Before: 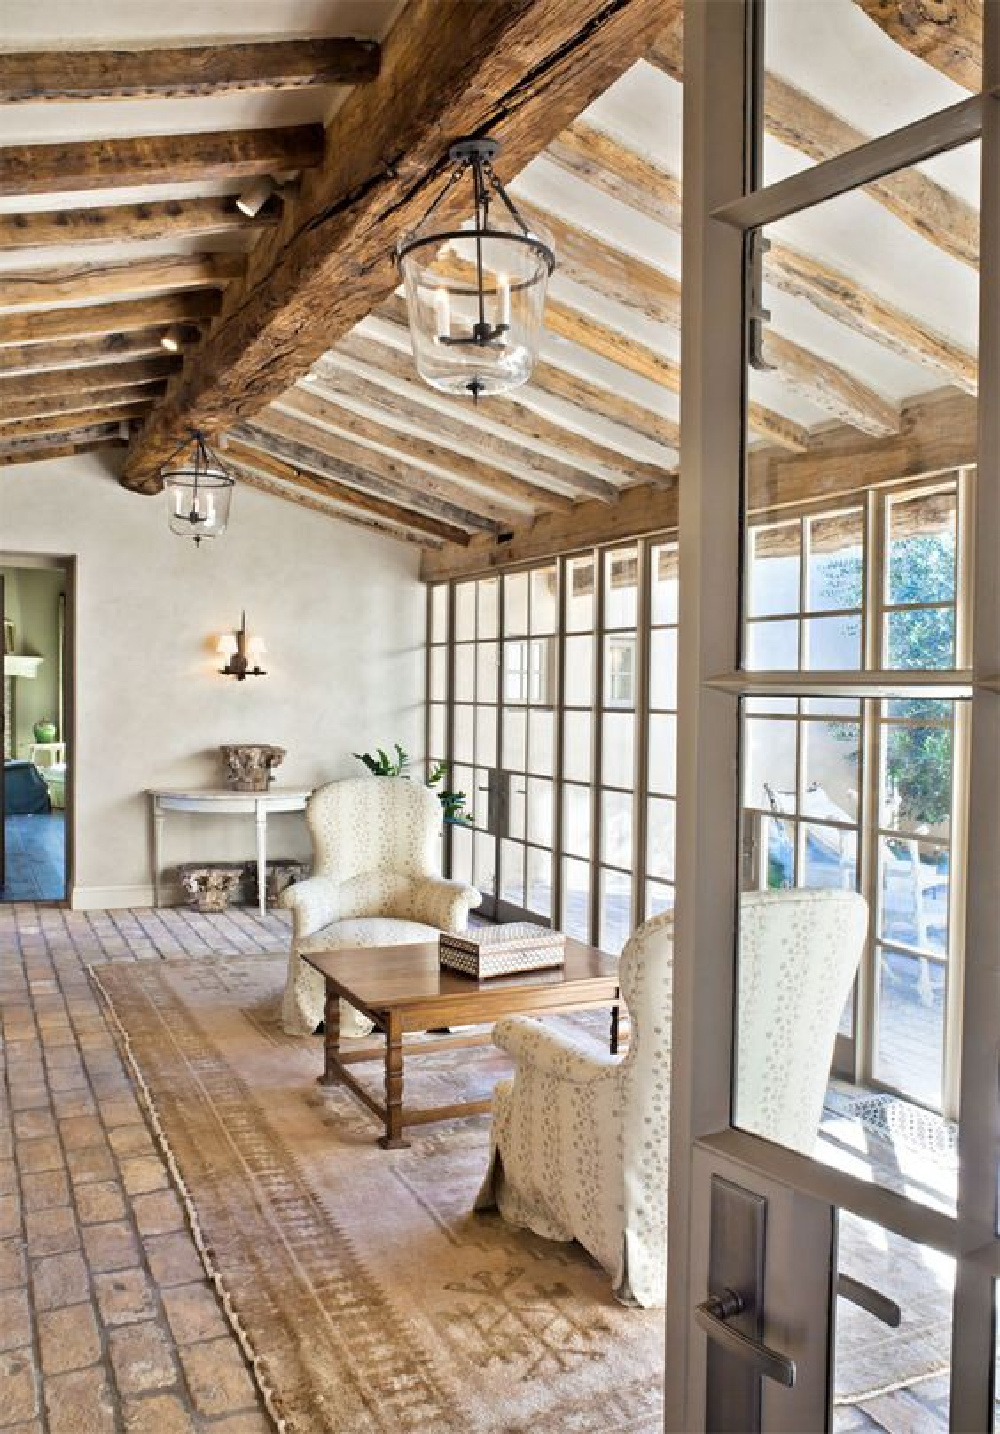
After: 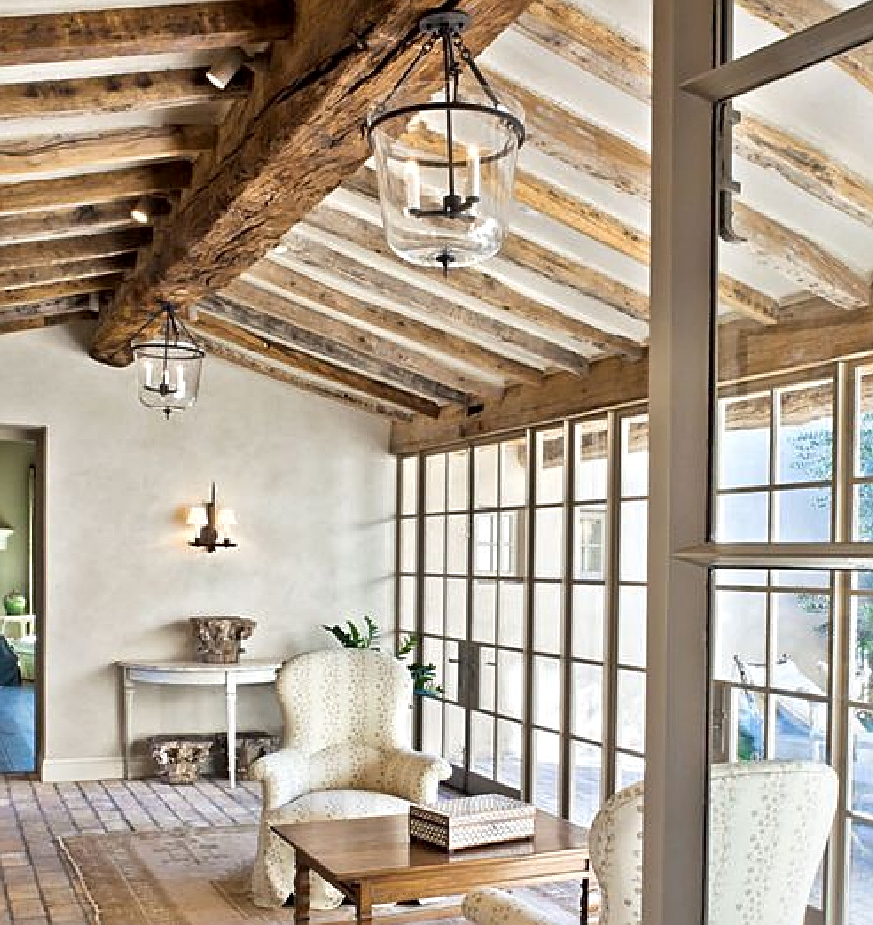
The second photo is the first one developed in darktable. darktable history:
sharpen: on, module defaults
local contrast: mode bilateral grid, contrast 20, coarseness 50, detail 132%, midtone range 0.2
tone equalizer: -8 EV -0.55 EV
crop: left 3.015%, top 8.969%, right 9.647%, bottom 26.457%
